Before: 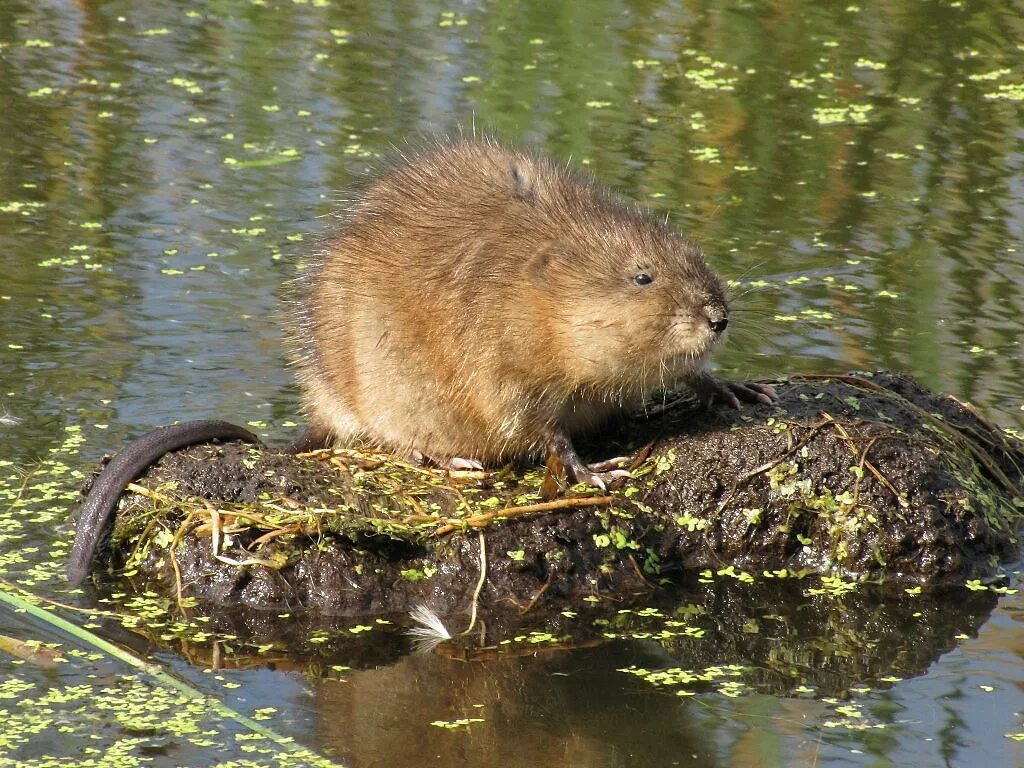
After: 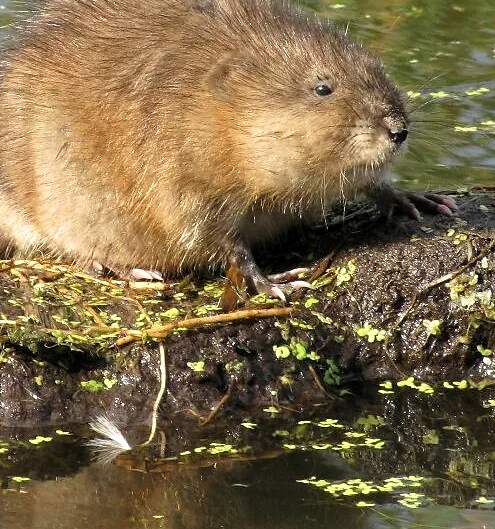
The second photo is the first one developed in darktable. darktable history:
crop: left 31.339%, top 24.712%, right 20.301%, bottom 6.39%
levels: levels [0.016, 0.484, 0.953]
